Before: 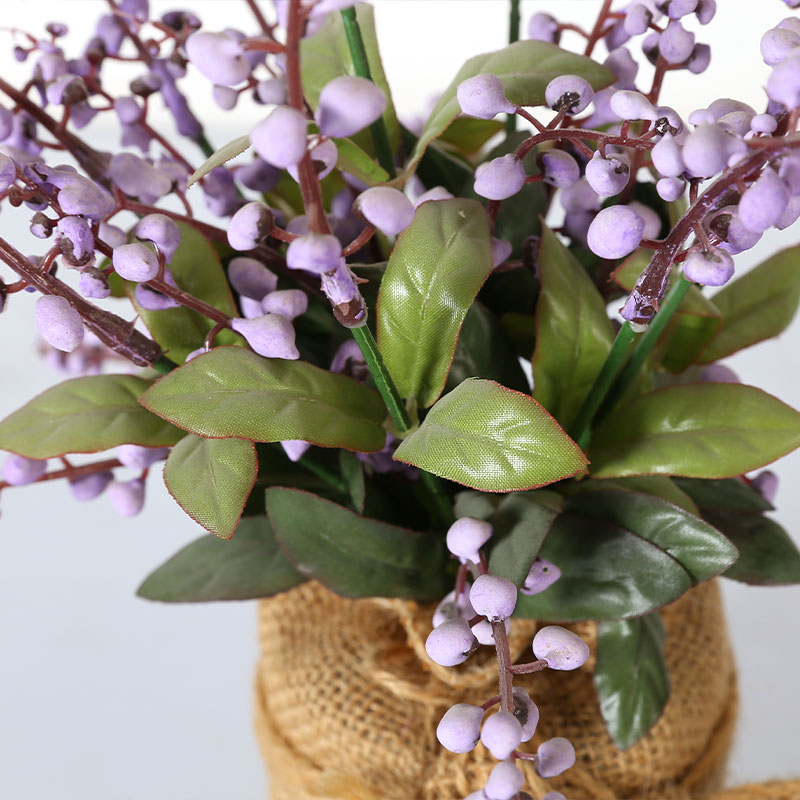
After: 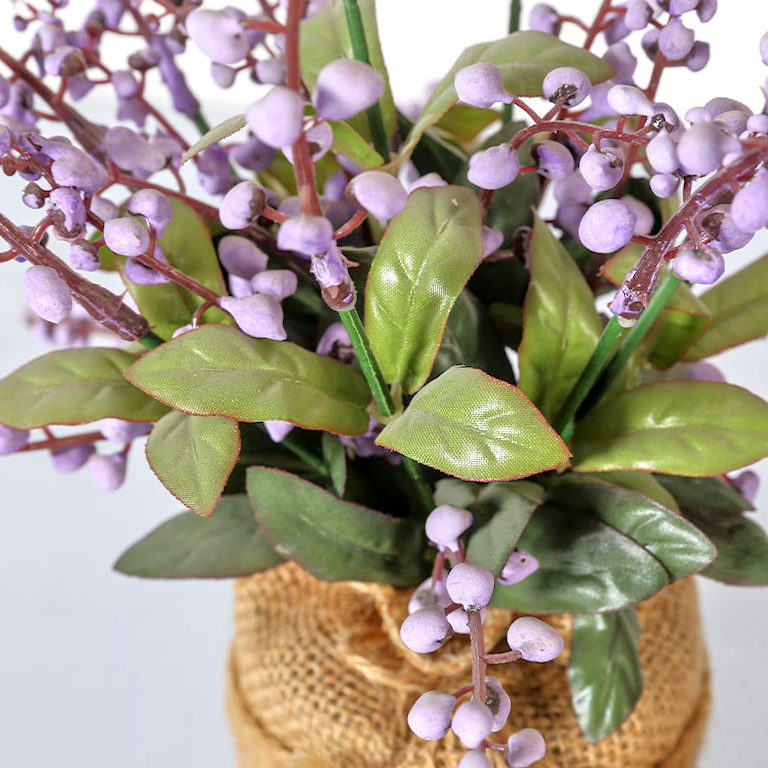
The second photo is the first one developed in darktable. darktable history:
tone equalizer: -7 EV 0.15 EV, -6 EV 0.6 EV, -5 EV 1.15 EV, -4 EV 1.33 EV, -3 EV 1.15 EV, -2 EV 0.6 EV, -1 EV 0.15 EV, mask exposure compensation -0.5 EV
crop and rotate: angle -2.38°
local contrast: on, module defaults
